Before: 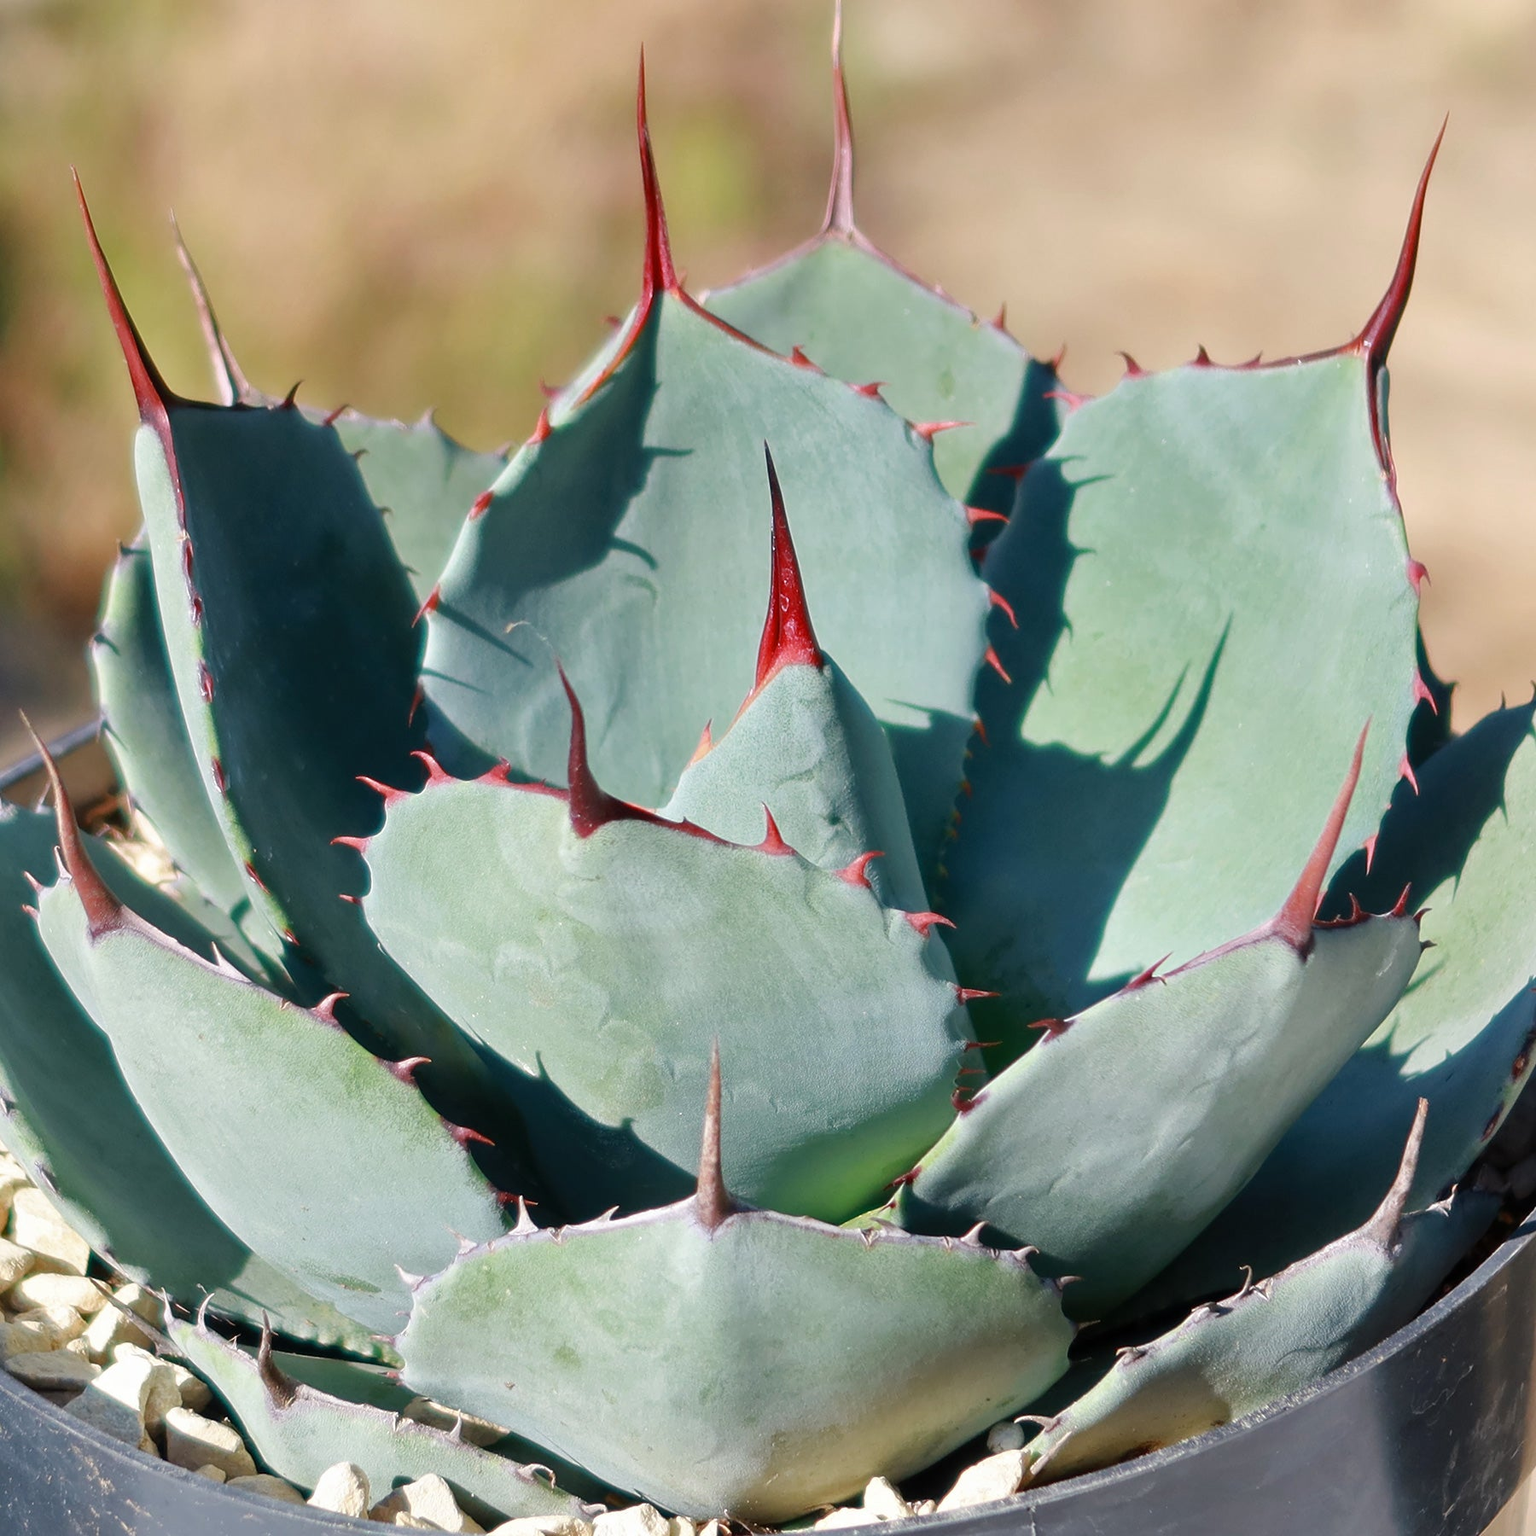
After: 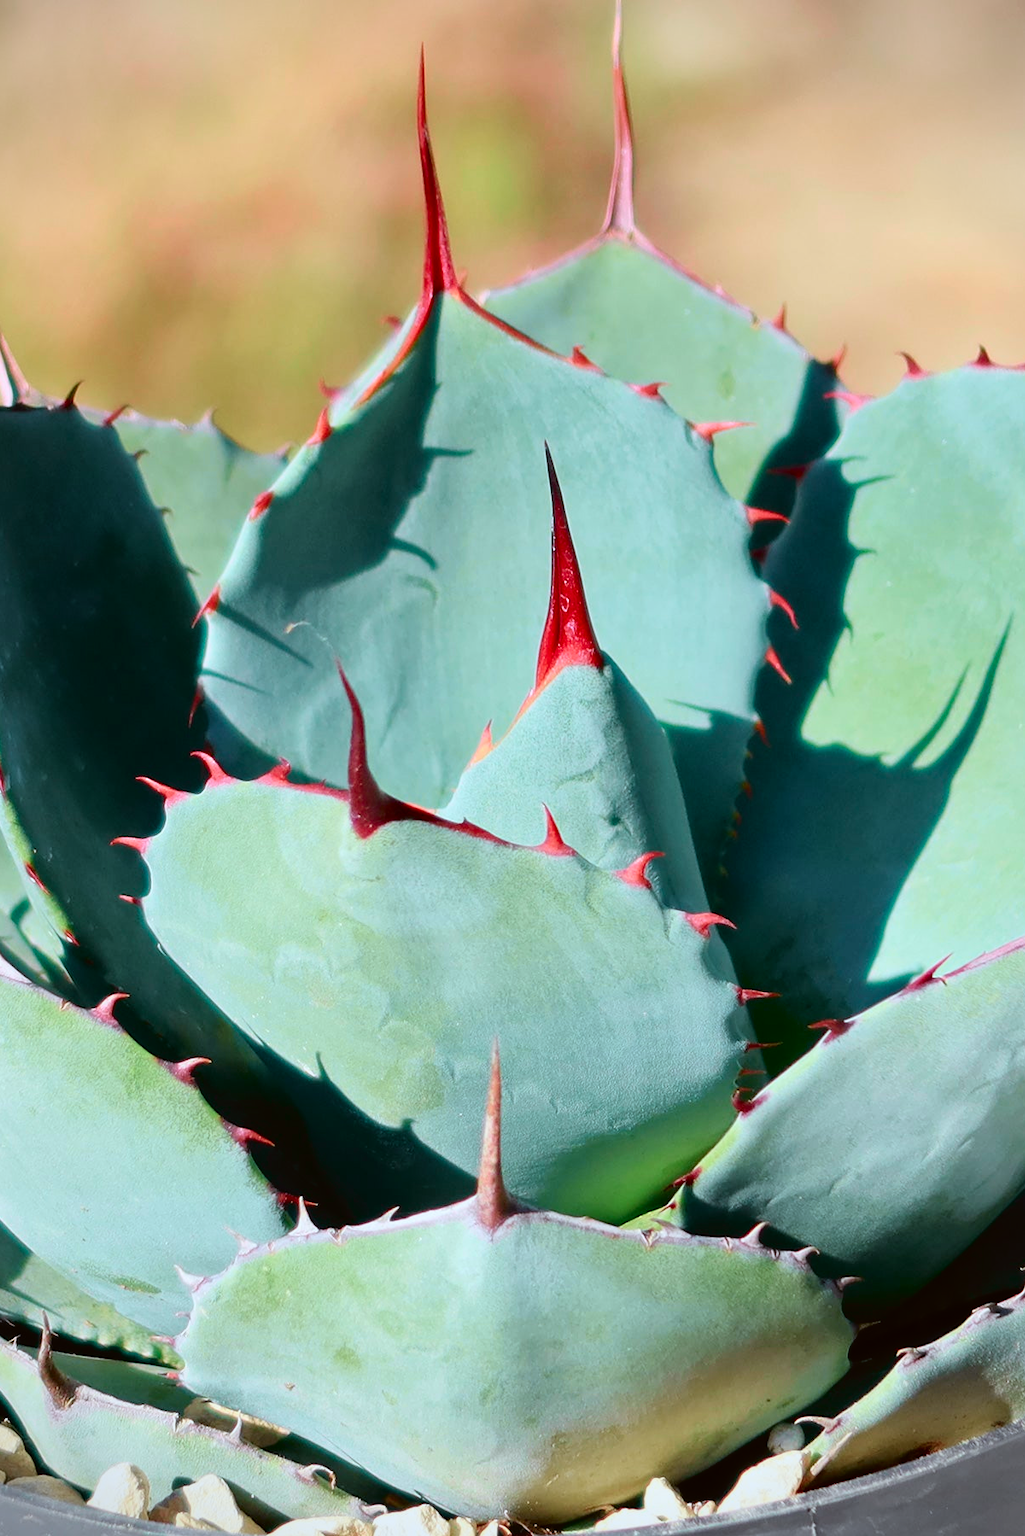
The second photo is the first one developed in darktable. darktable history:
tone curve: curves: ch0 [(0, 0.012) (0.052, 0.04) (0.107, 0.086) (0.269, 0.266) (0.471, 0.503) (0.731, 0.771) (0.921, 0.909) (0.999, 0.951)]; ch1 [(0, 0) (0.339, 0.298) (0.402, 0.363) (0.444, 0.415) (0.485, 0.469) (0.494, 0.493) (0.504, 0.501) (0.525, 0.534) (0.555, 0.593) (0.594, 0.648) (1, 1)]; ch2 [(0, 0) (0.48, 0.48) (0.504, 0.5) (0.535, 0.557) (0.581, 0.623) (0.649, 0.683) (0.824, 0.815) (1, 1)], color space Lab, independent channels
crop and rotate: left 14.346%, right 18.927%
vignetting: fall-off start 91.35%, unbound false
exposure: exposure -0.293 EV, compensate exposure bias true, compensate highlight preservation false
tone equalizer: -8 EV -0.408 EV, -7 EV -0.37 EV, -6 EV -0.343 EV, -5 EV -0.226 EV, -3 EV 0.232 EV, -2 EV 0.314 EV, -1 EV 0.378 EV, +0 EV 0.401 EV
color correction: highlights a* -3.25, highlights b* -6.47, shadows a* 3.19, shadows b* 5.31
